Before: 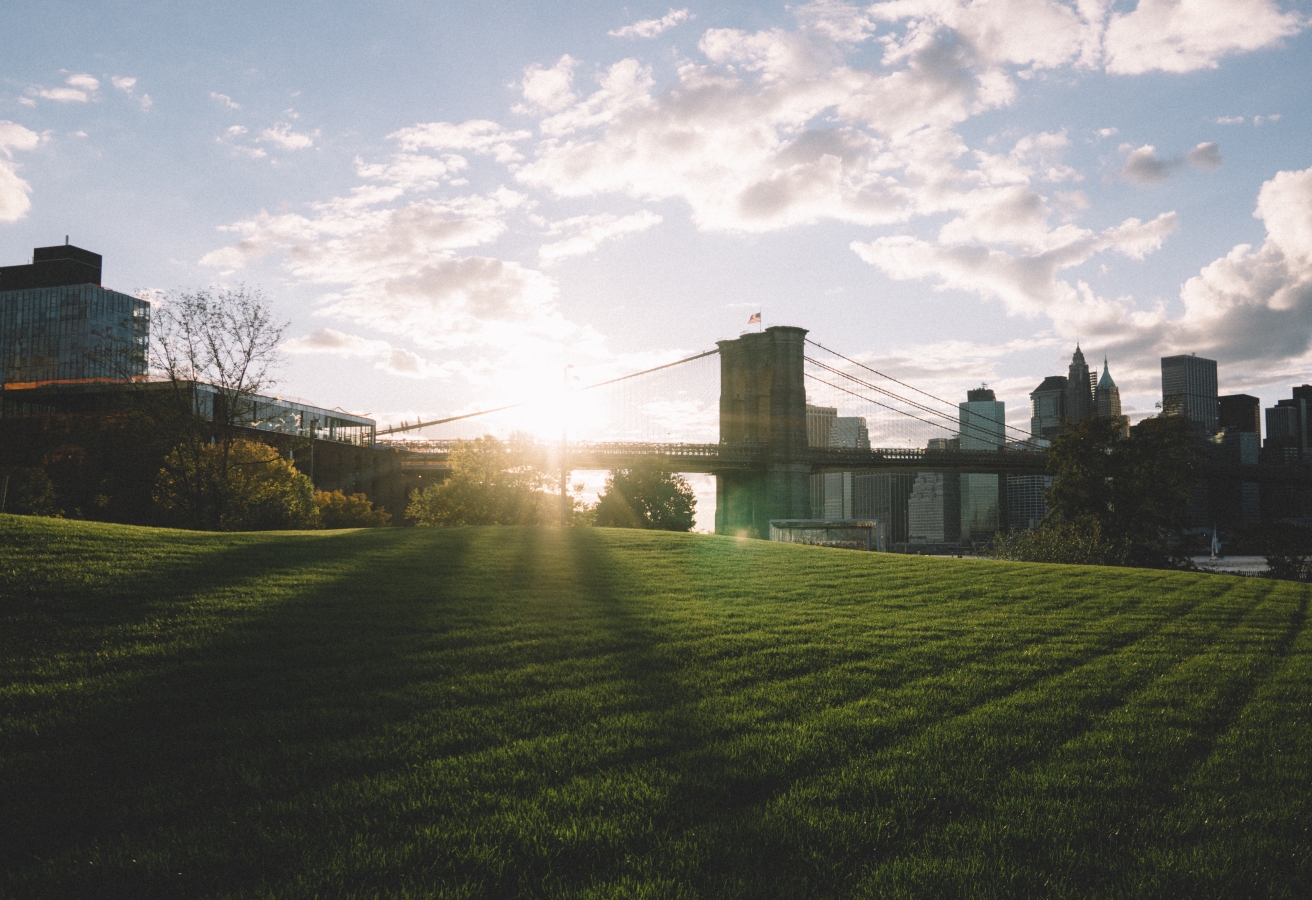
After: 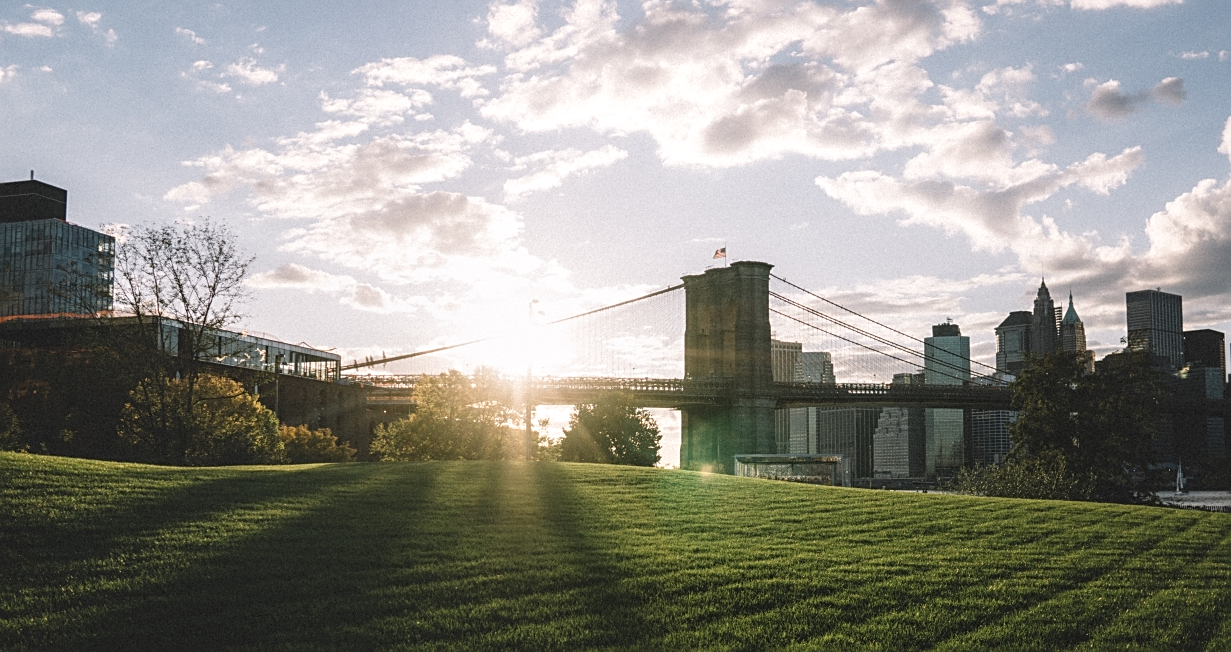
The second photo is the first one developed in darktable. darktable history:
sharpen: on, module defaults
crop: left 2.737%, top 7.287%, right 3.421%, bottom 20.179%
local contrast: highlights 40%, shadows 60%, detail 136%, midtone range 0.514
